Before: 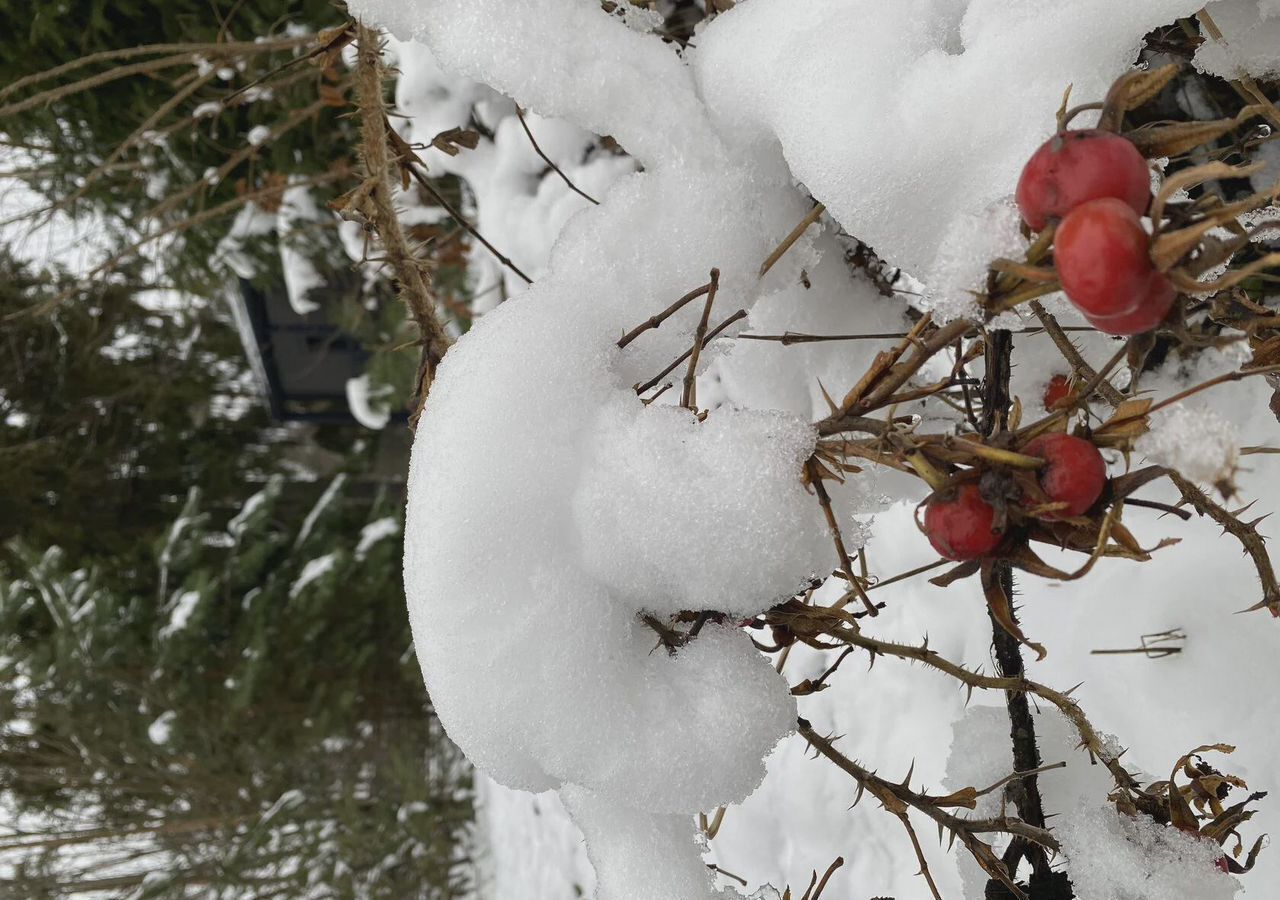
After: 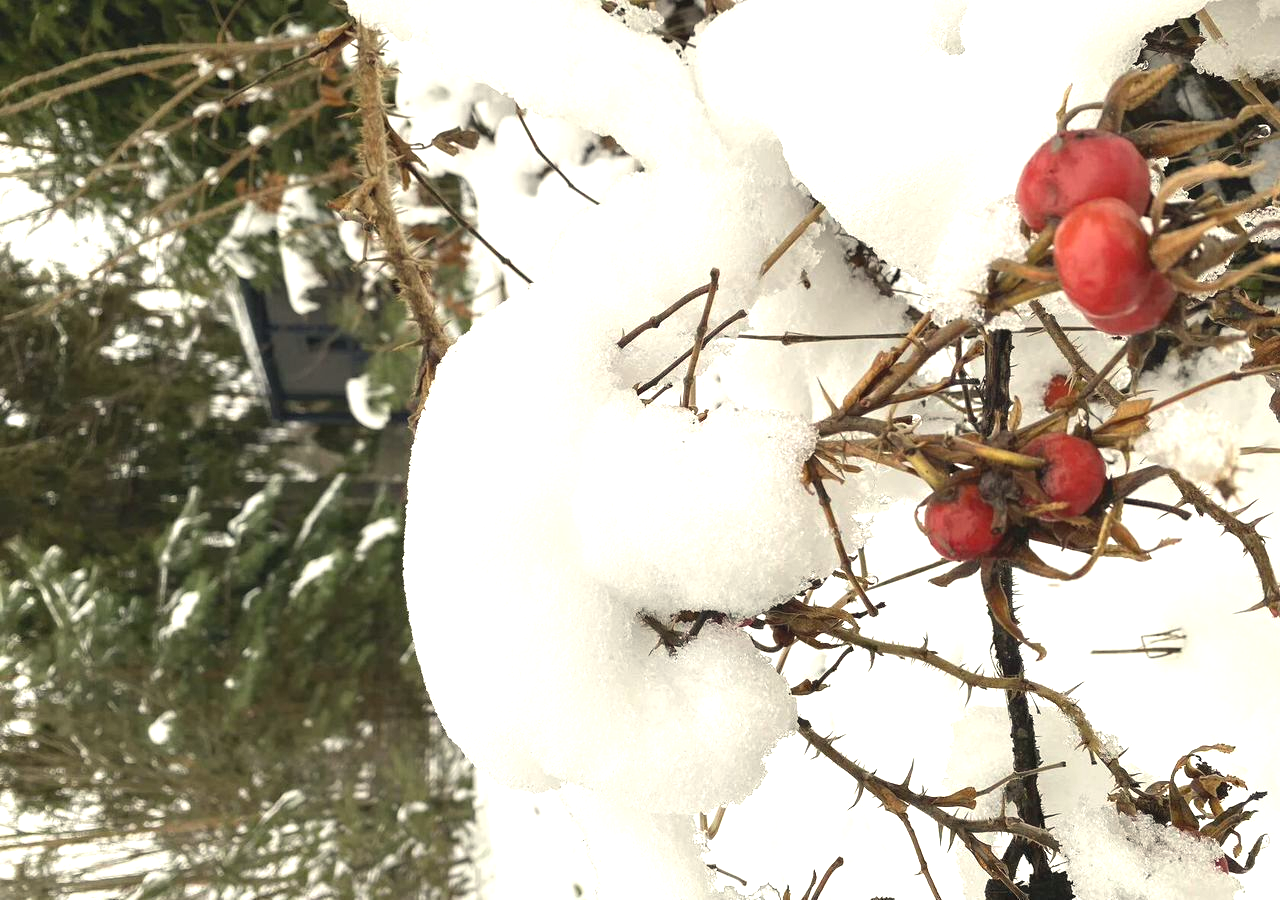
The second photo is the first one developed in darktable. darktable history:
exposure: black level correction 0, exposure 1.2 EV, compensate exposure bias true, compensate highlight preservation false
white balance: red 1.029, blue 0.92
